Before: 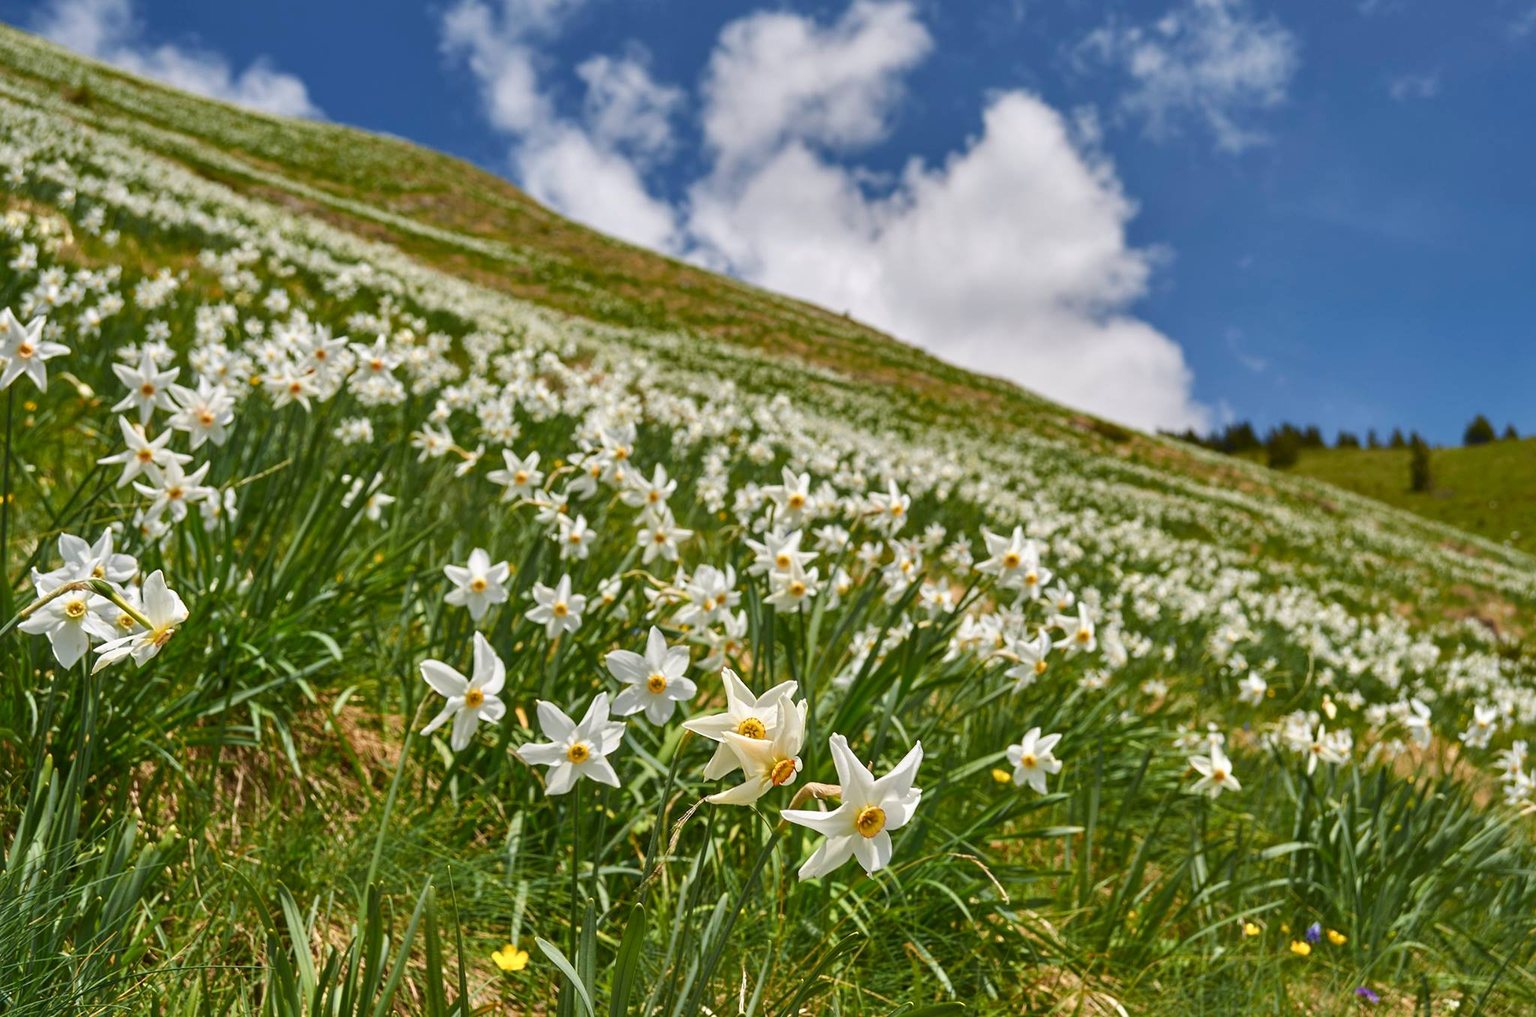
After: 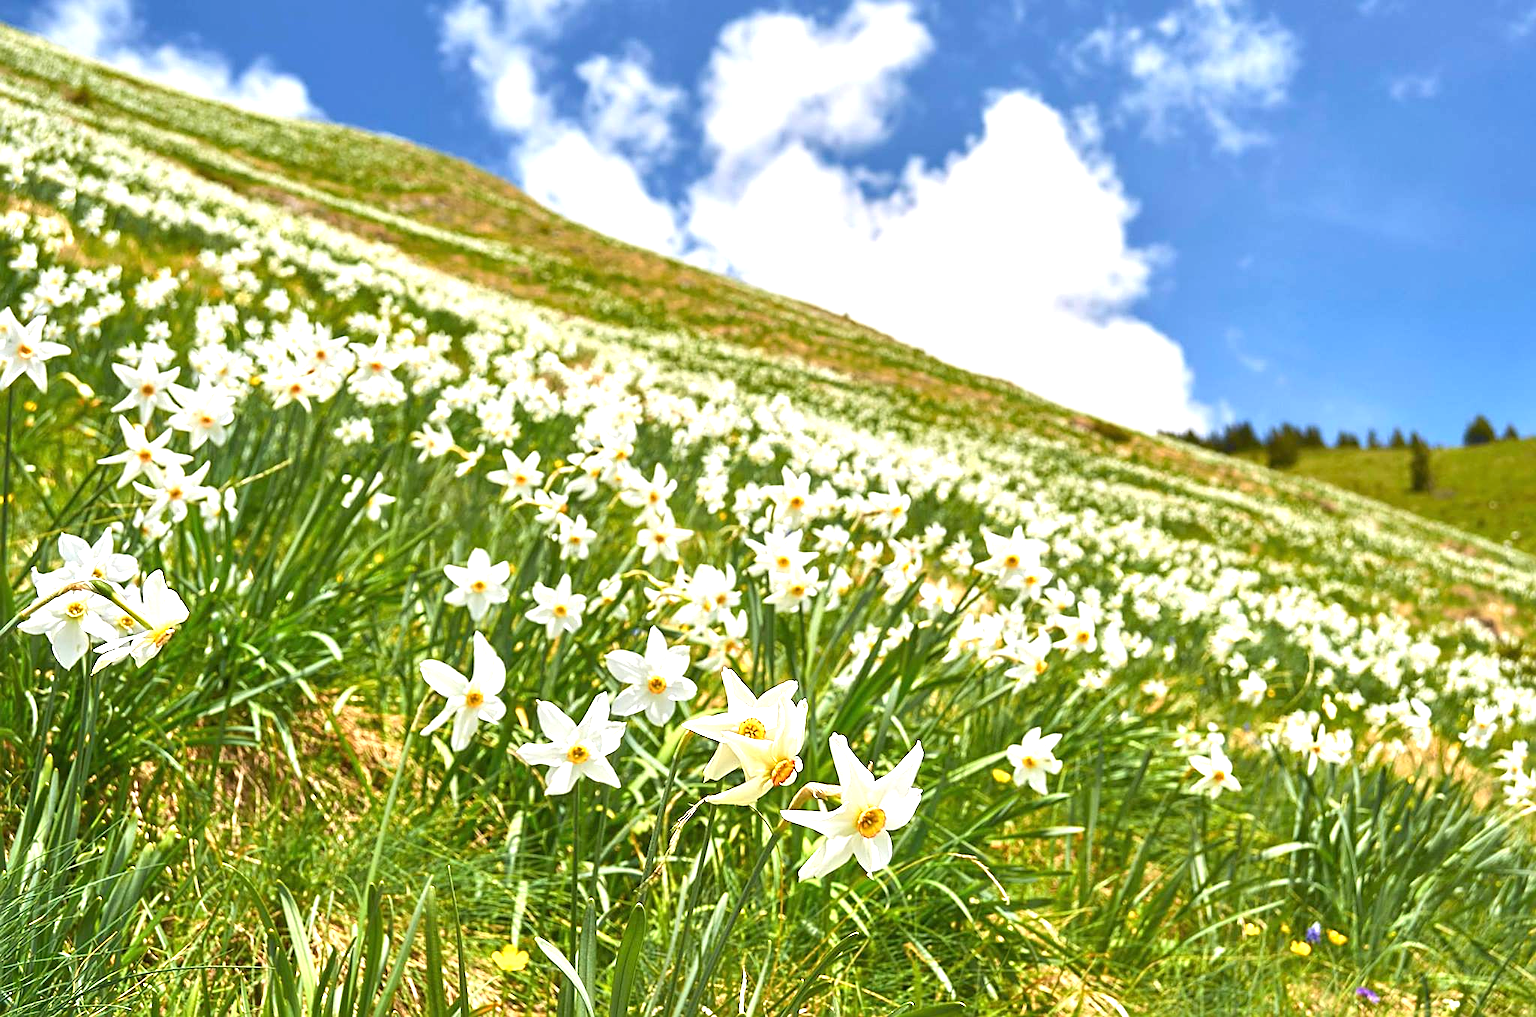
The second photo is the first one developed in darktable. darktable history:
sharpen: on, module defaults
exposure: black level correction 0, exposure 1.3 EV, compensate highlight preservation false
